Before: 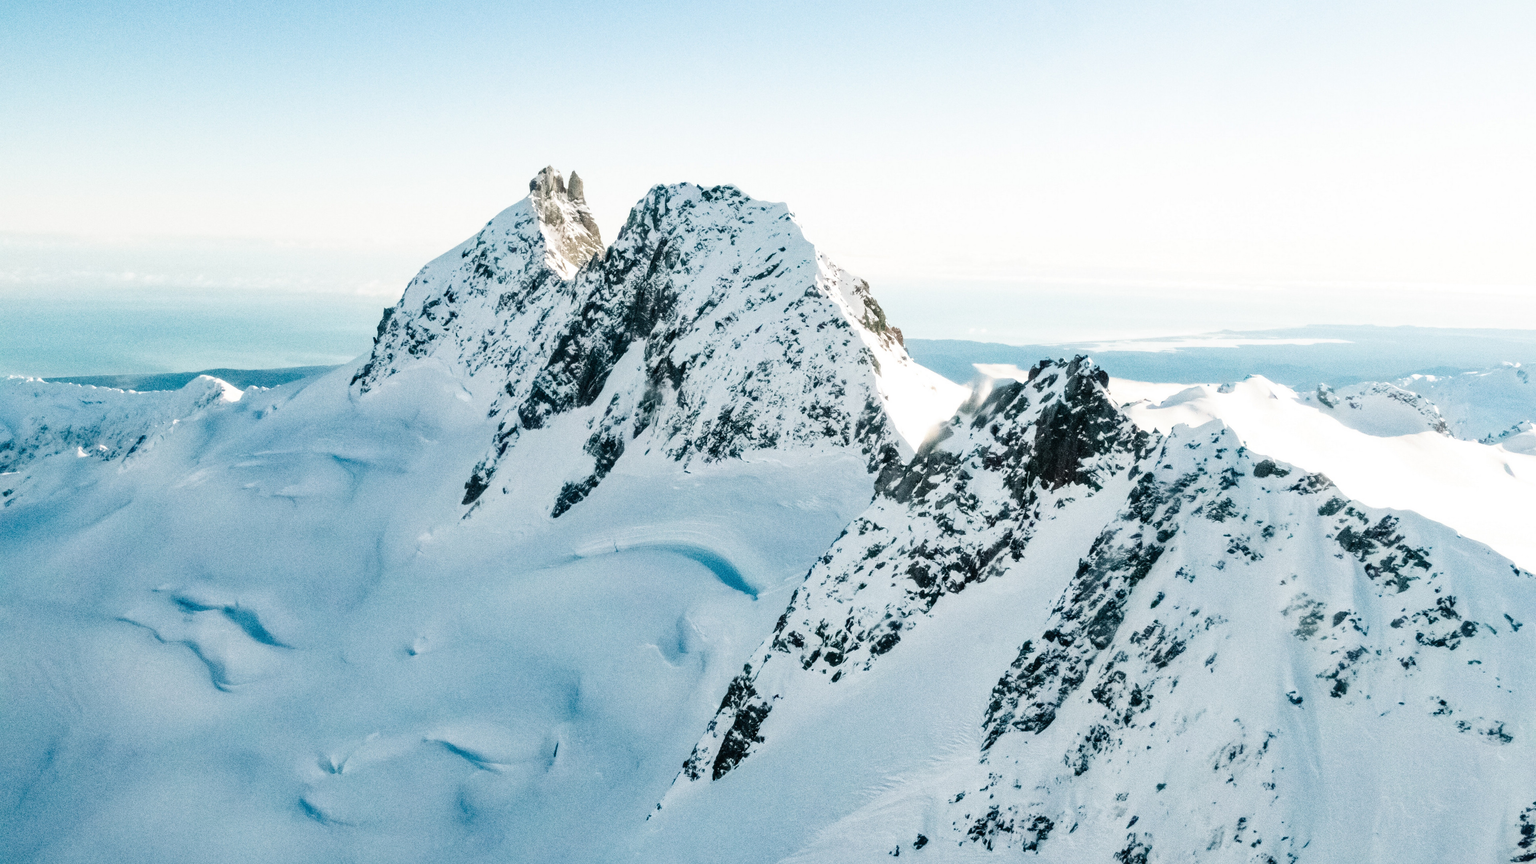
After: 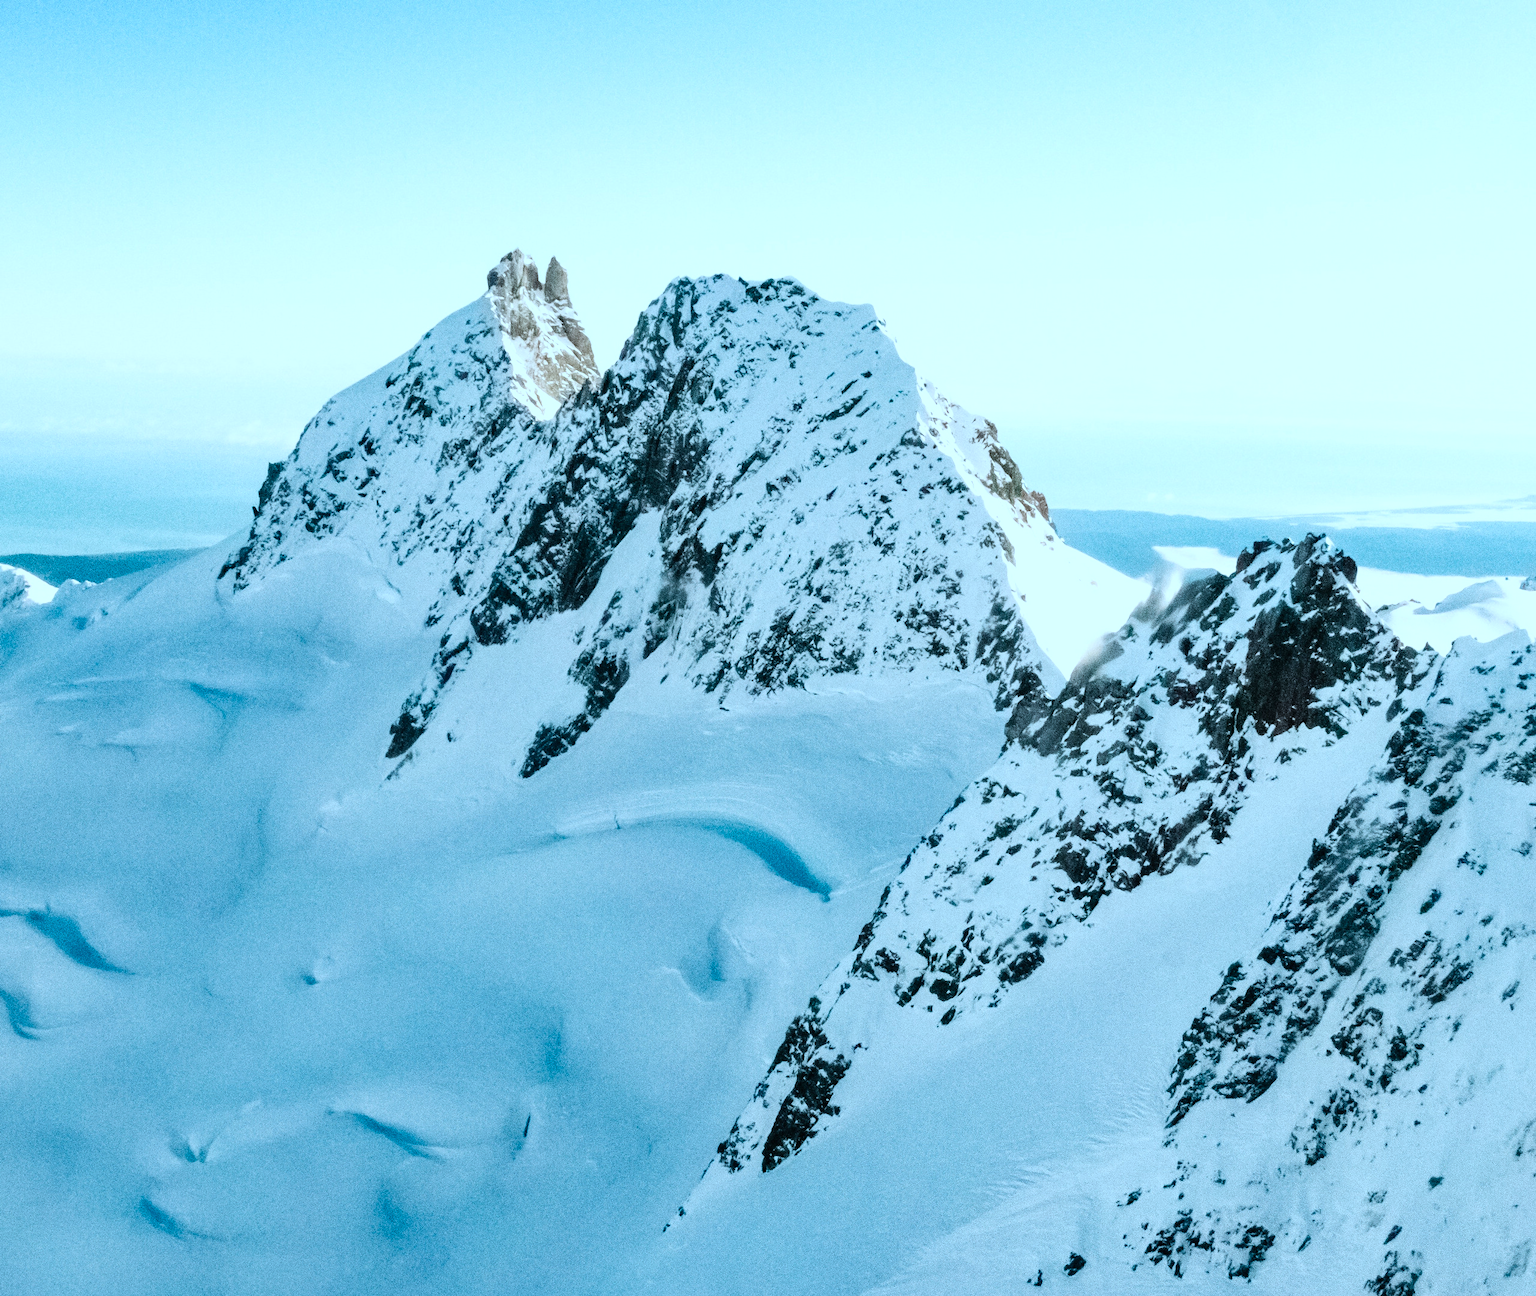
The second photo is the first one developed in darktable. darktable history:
crop and rotate: left 13.374%, right 20.014%
color correction: highlights a* -10.52, highlights b* -18.78
